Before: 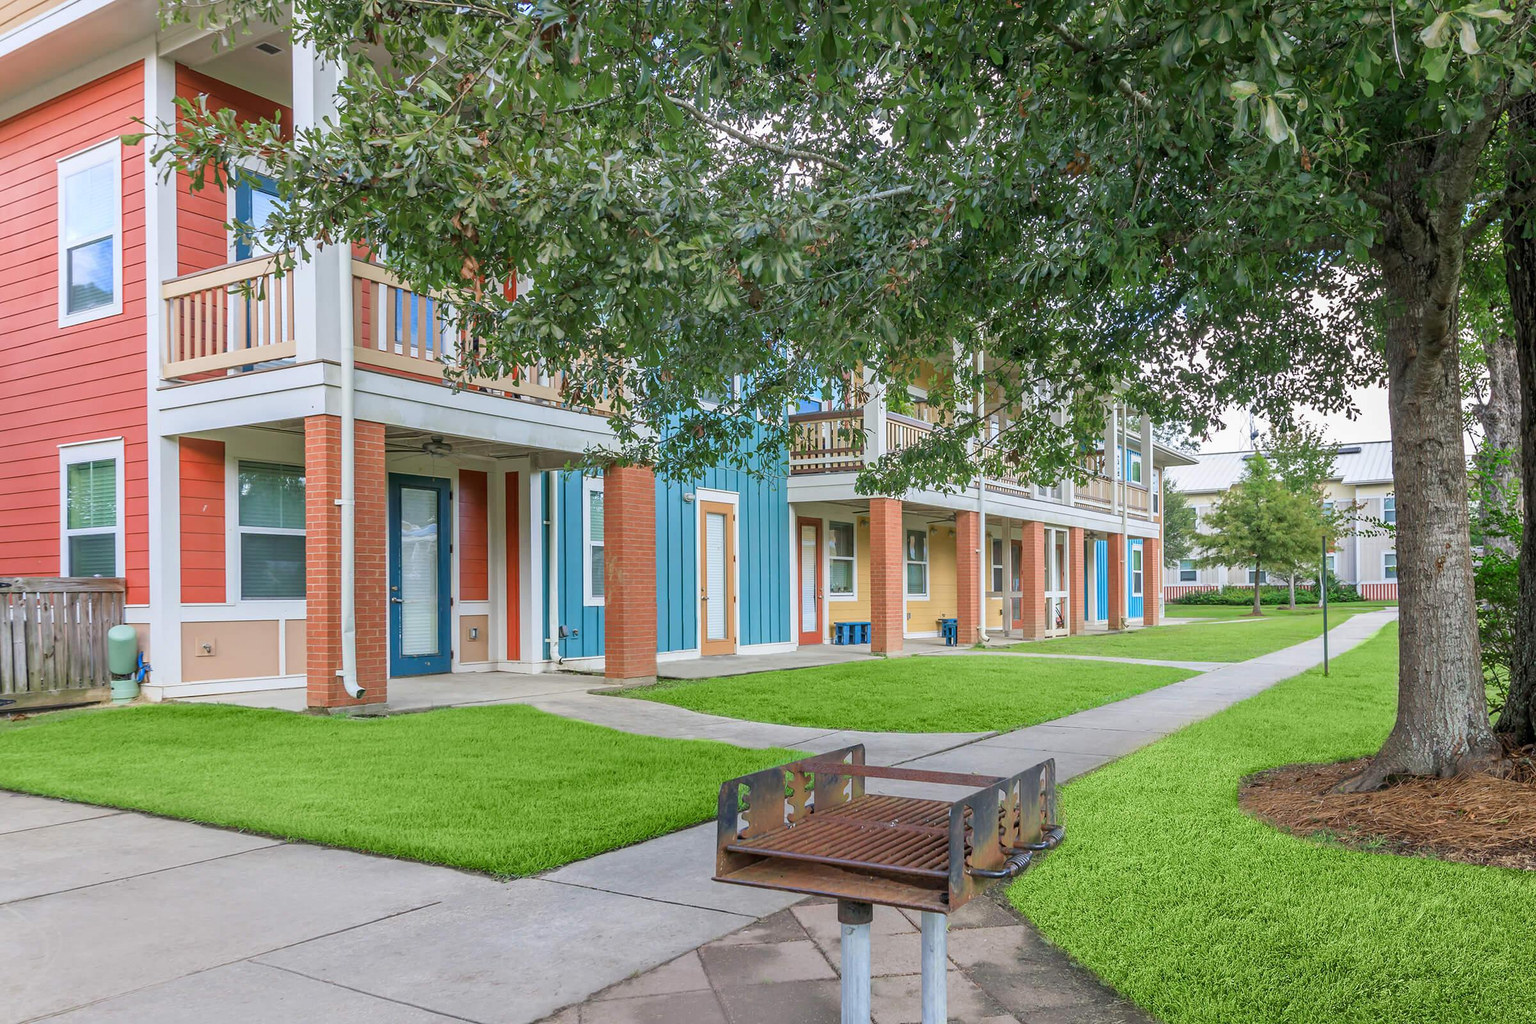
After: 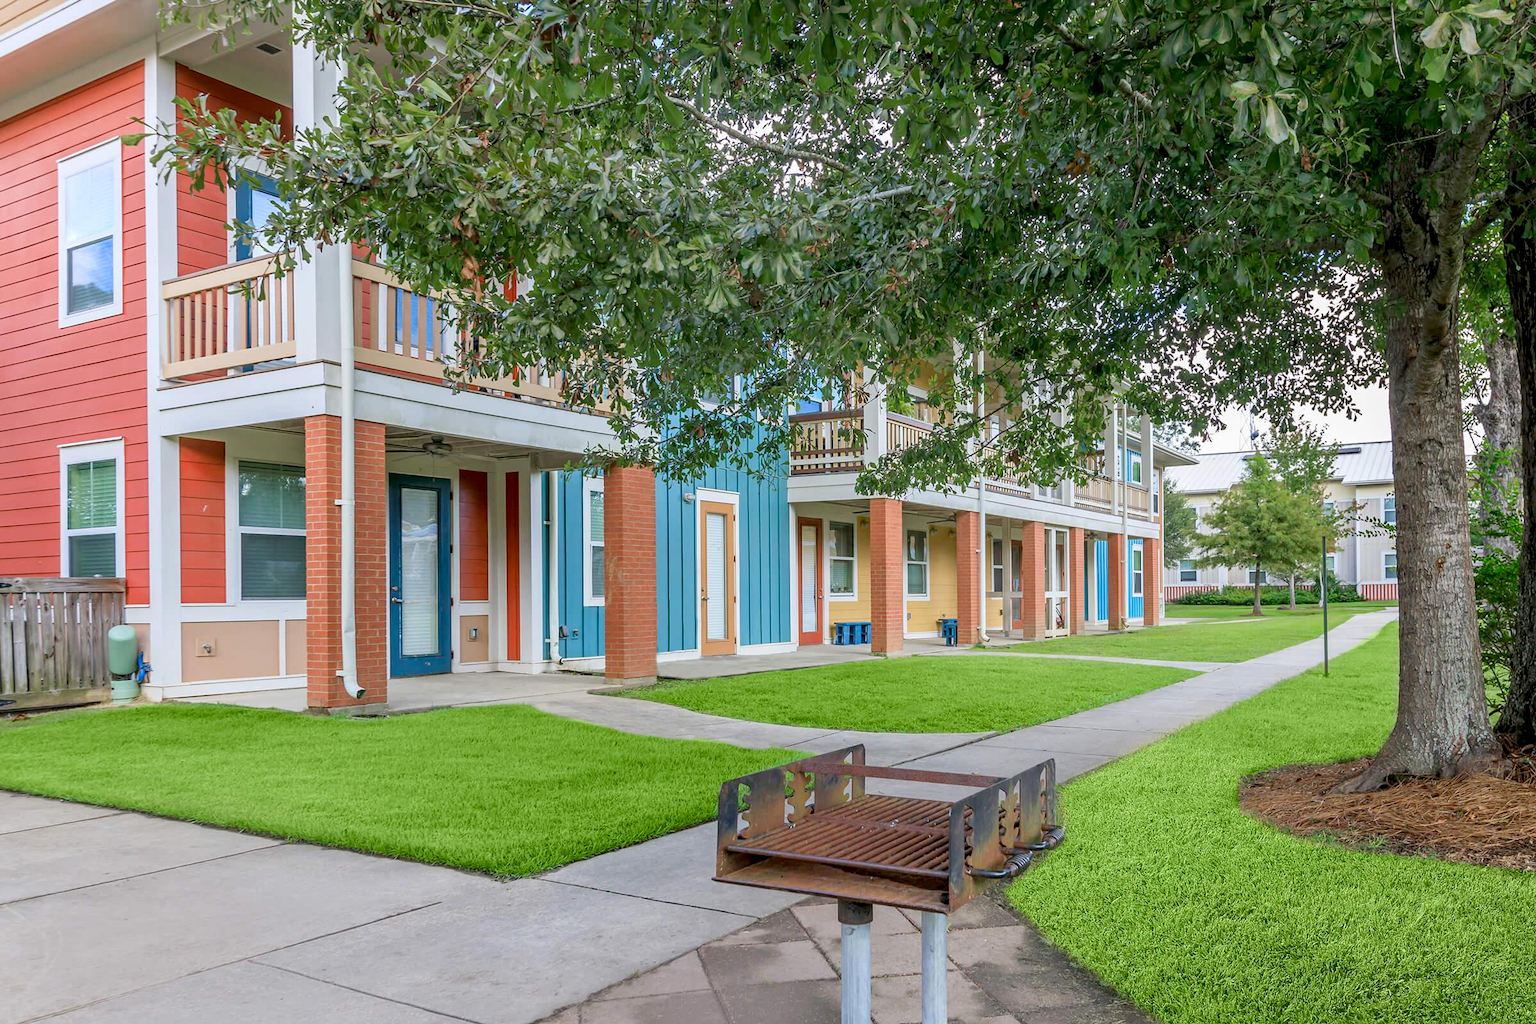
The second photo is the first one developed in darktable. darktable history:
exposure: black level correction 0.009, exposure 0.015 EV, compensate highlight preservation false
